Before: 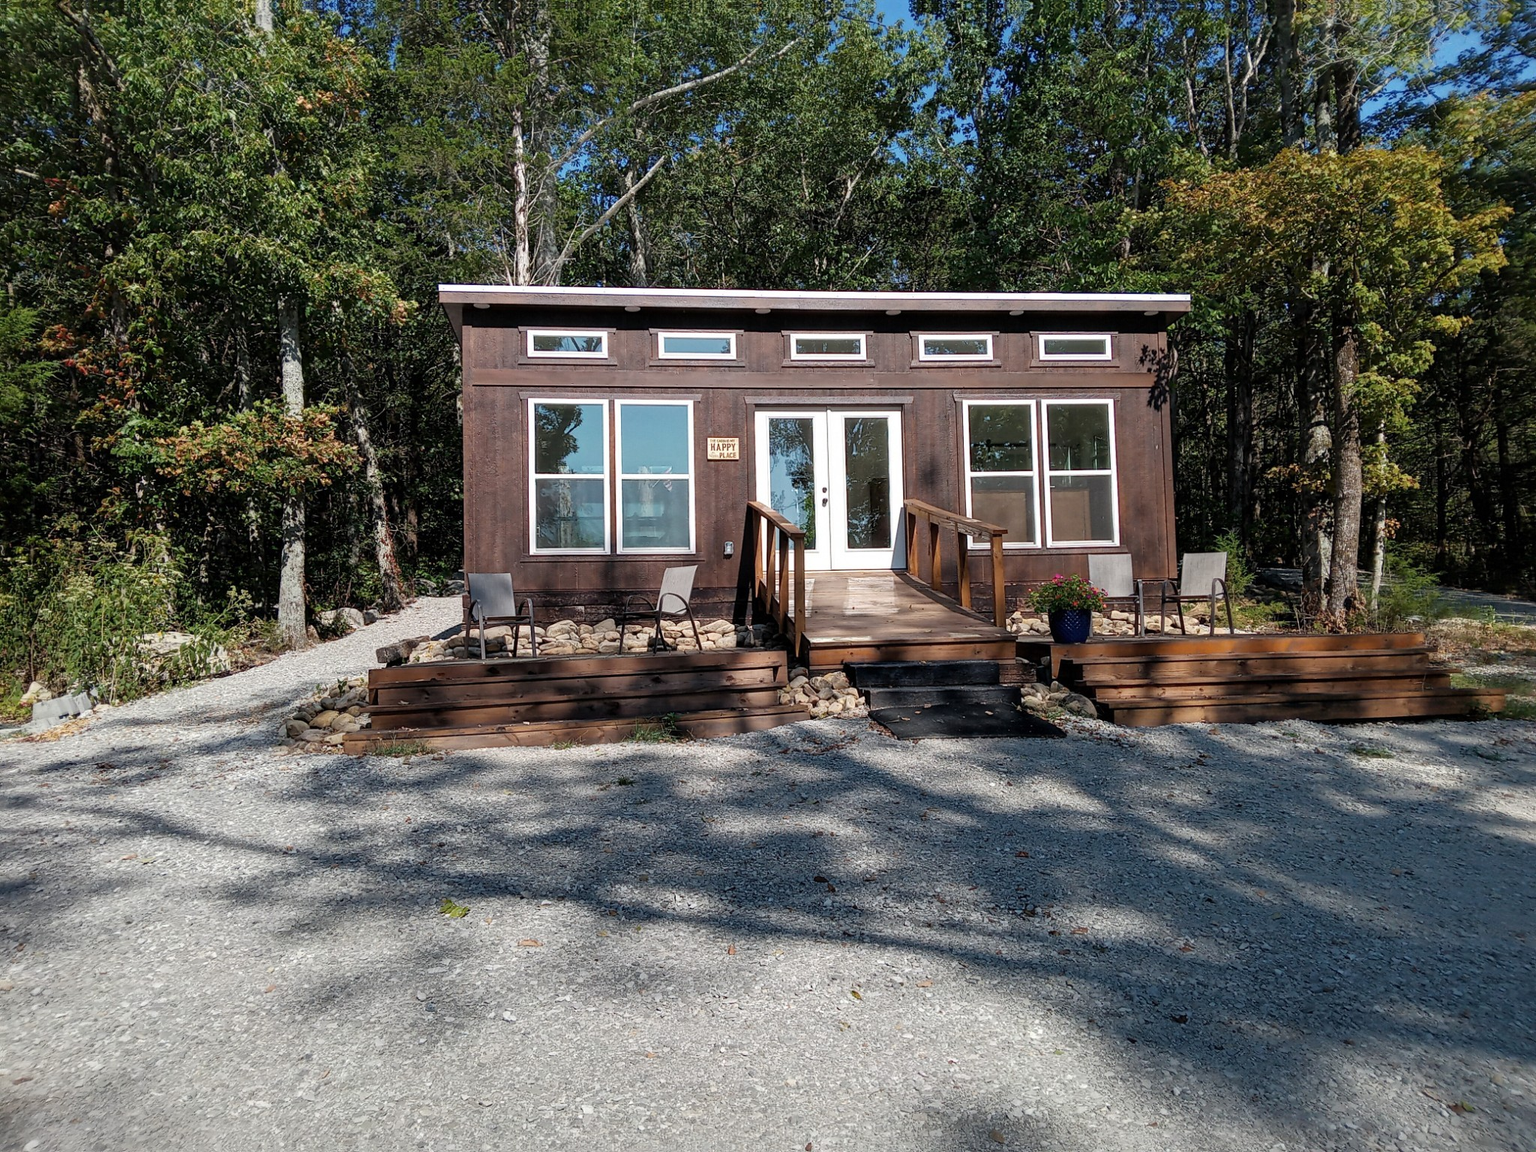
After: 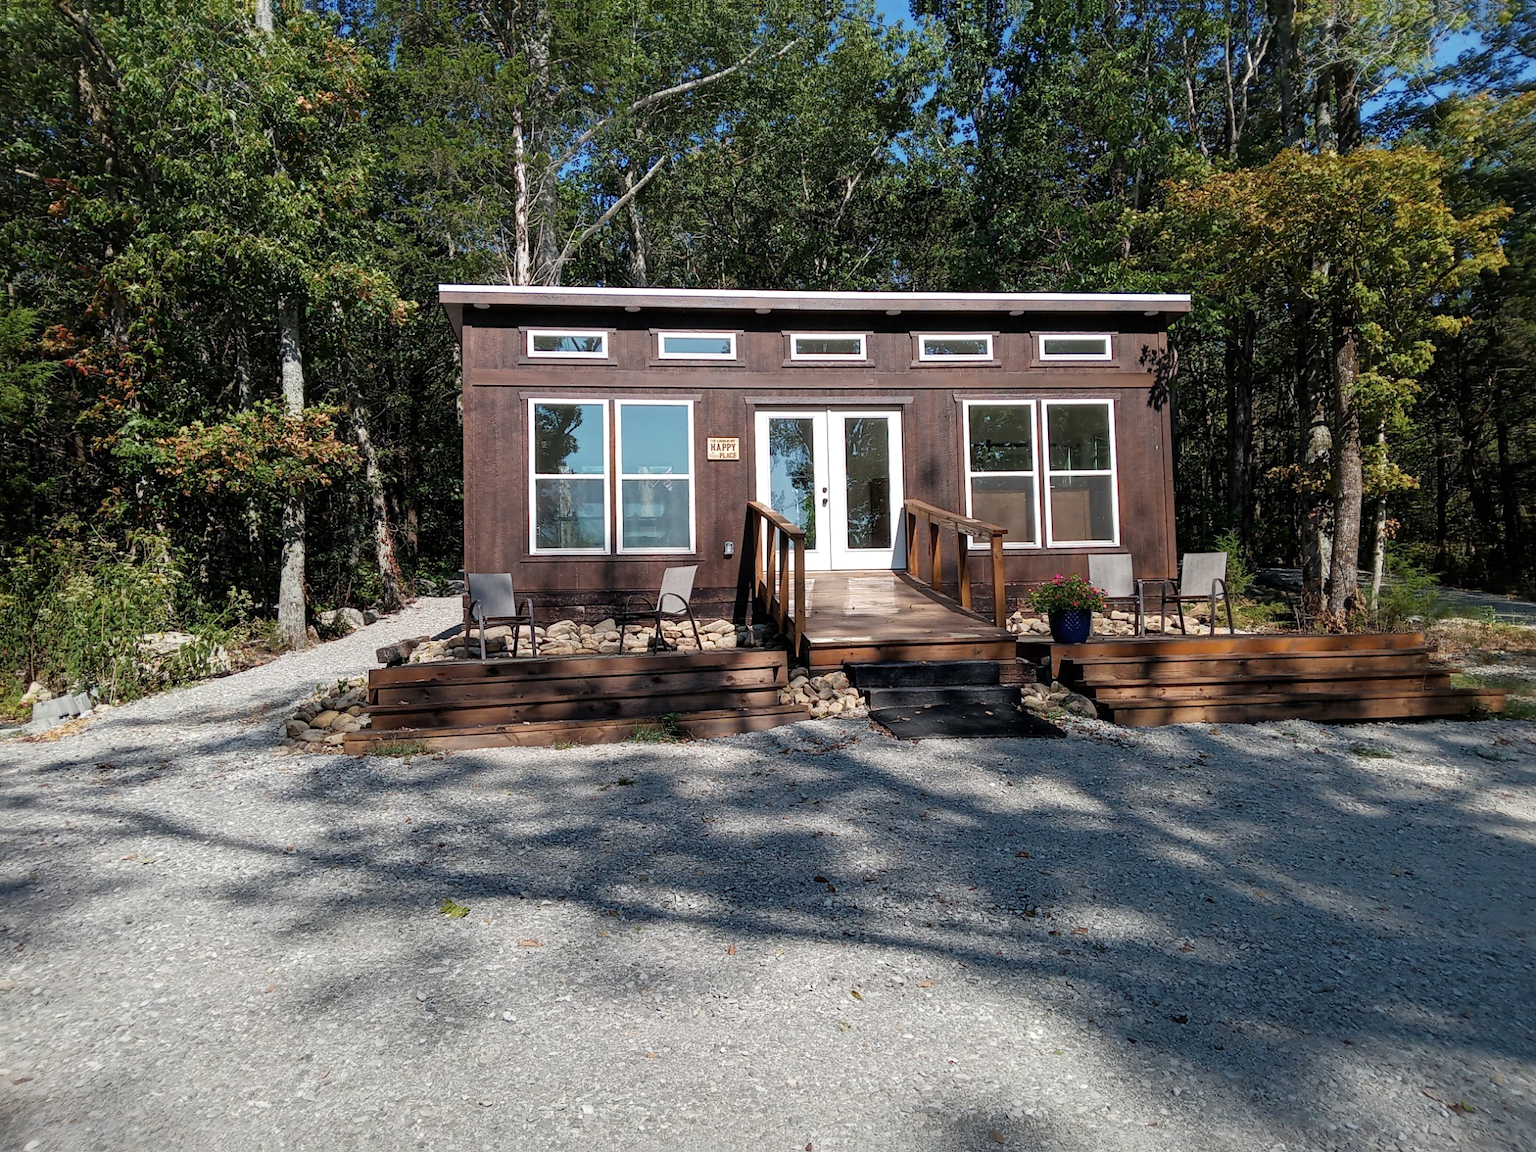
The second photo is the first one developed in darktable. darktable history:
levels: black 0.016%, levels [0, 0.492, 0.984]
